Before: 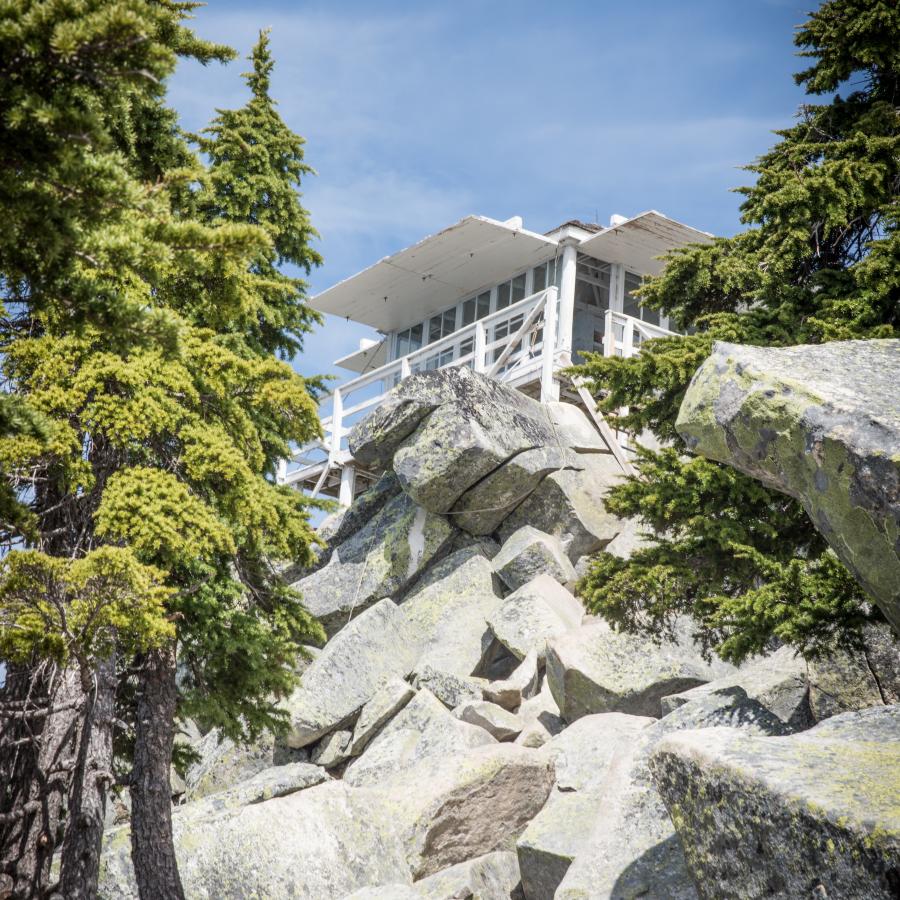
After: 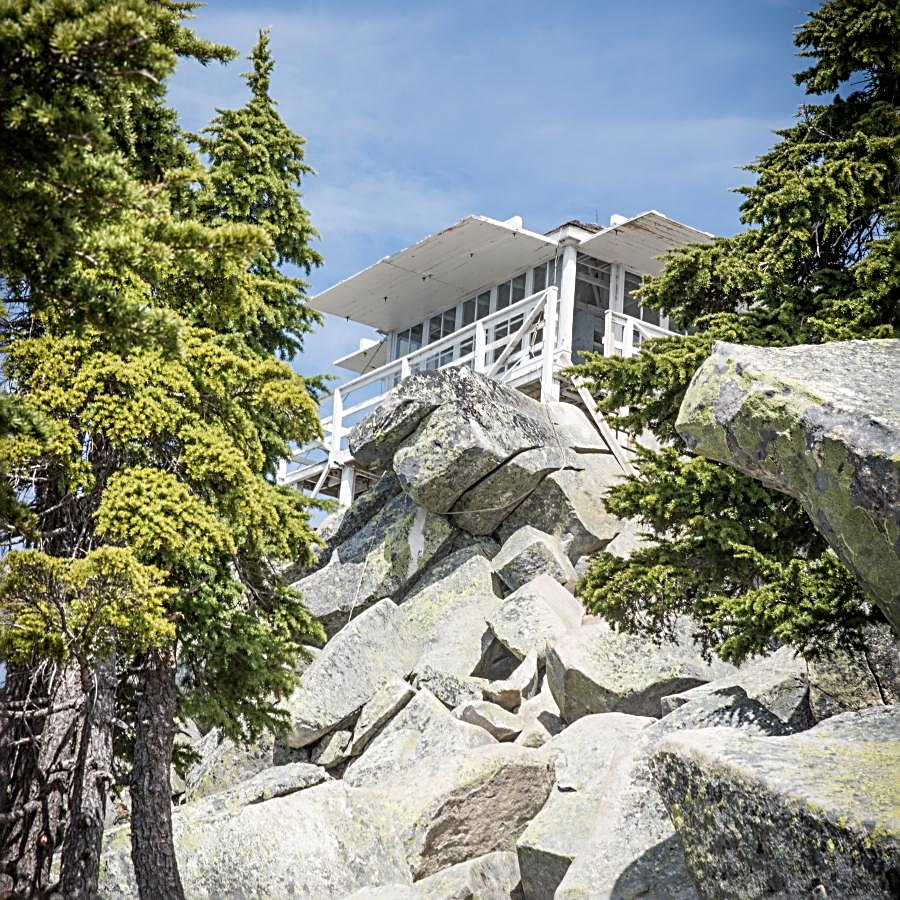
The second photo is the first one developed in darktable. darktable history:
sharpen: radius 2.695, amount 0.675
